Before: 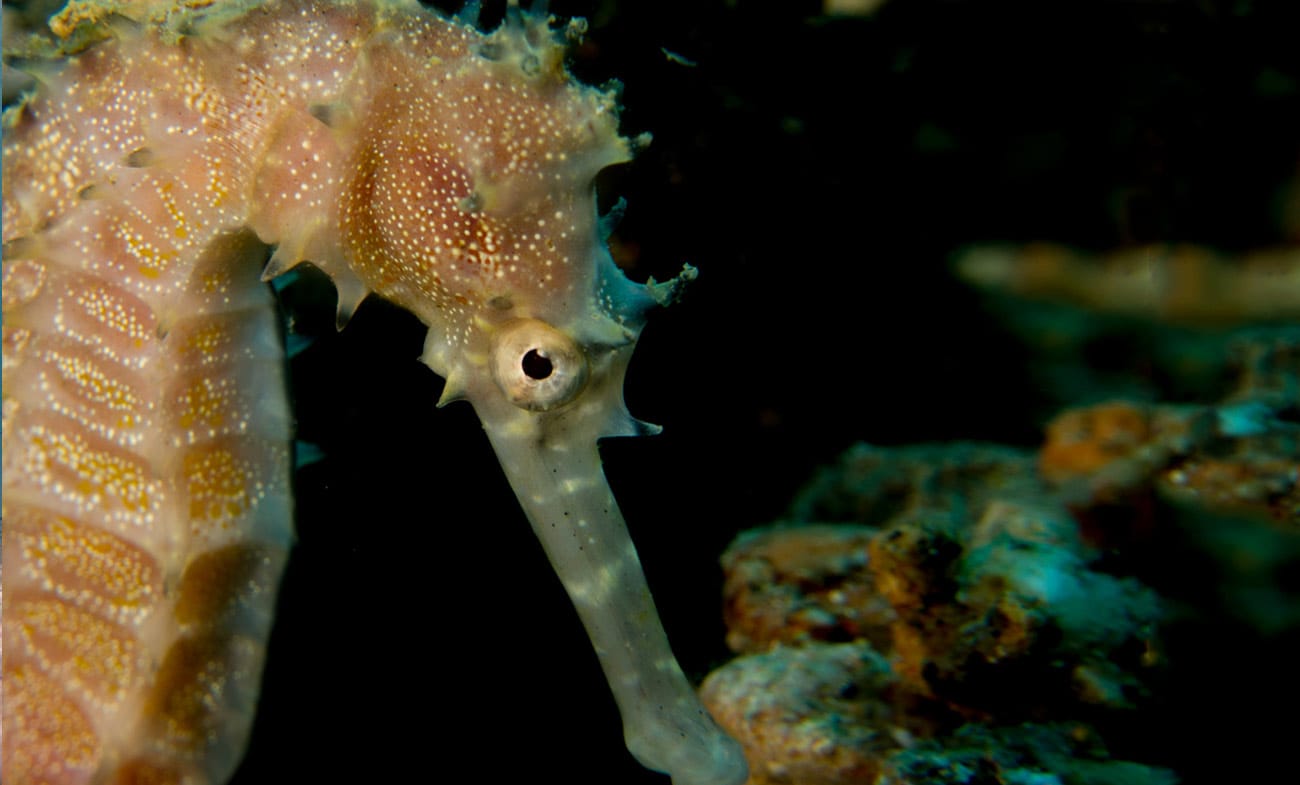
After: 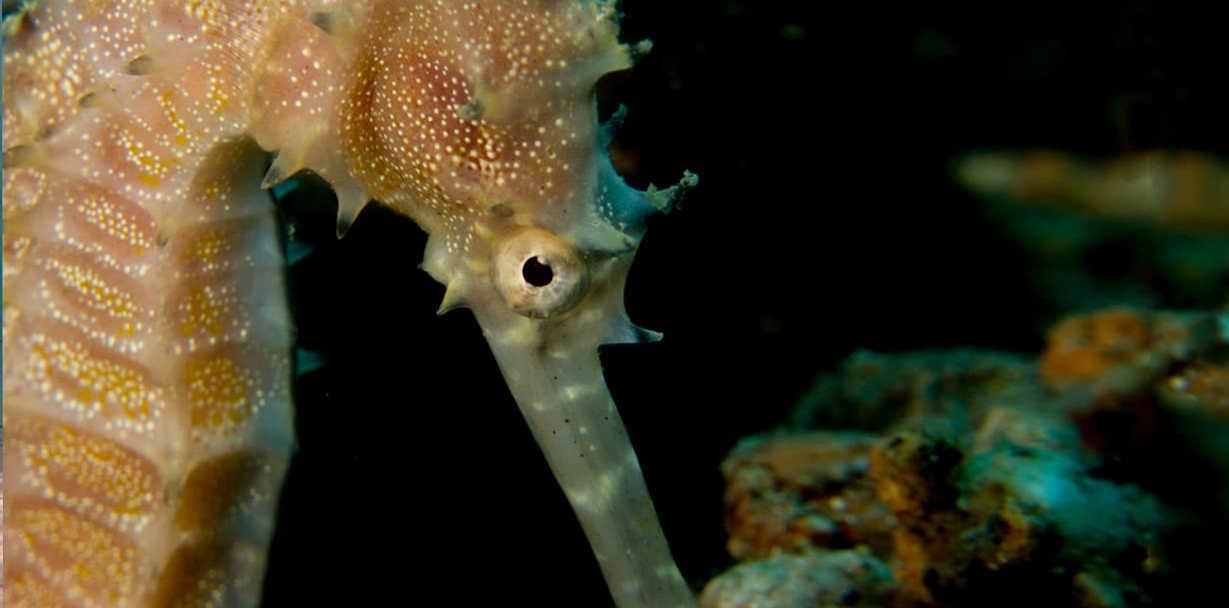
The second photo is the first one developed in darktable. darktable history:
exposure: compensate highlight preservation false
crop and rotate: angle 0.081°, top 11.959%, right 5.499%, bottom 10.709%
